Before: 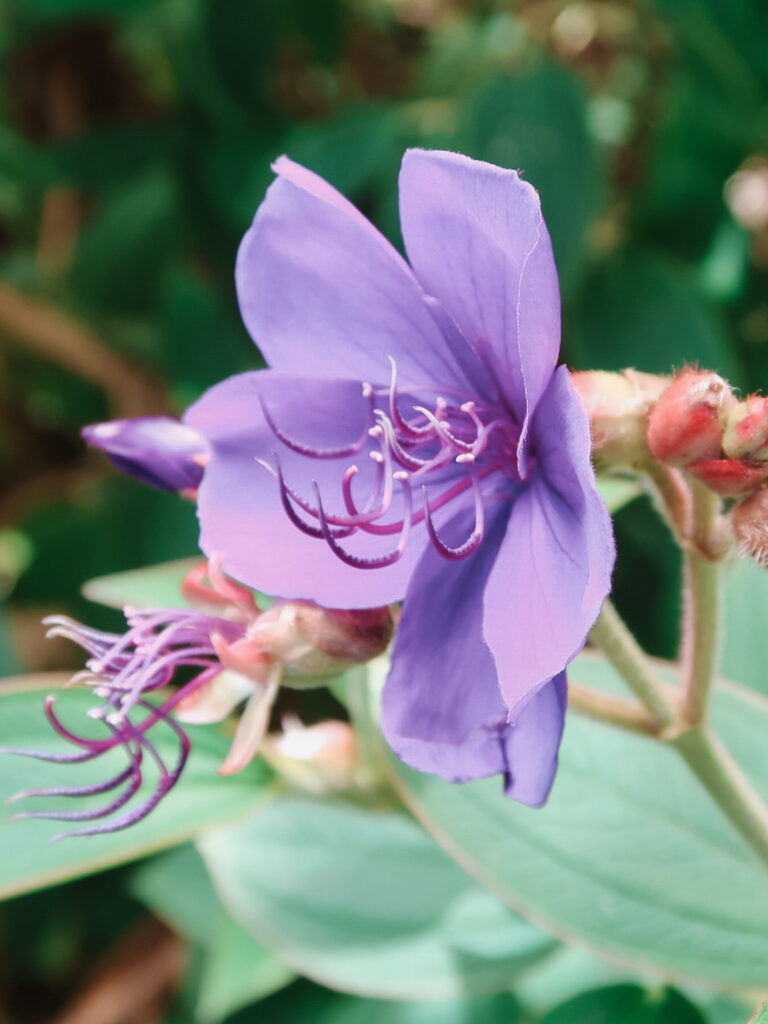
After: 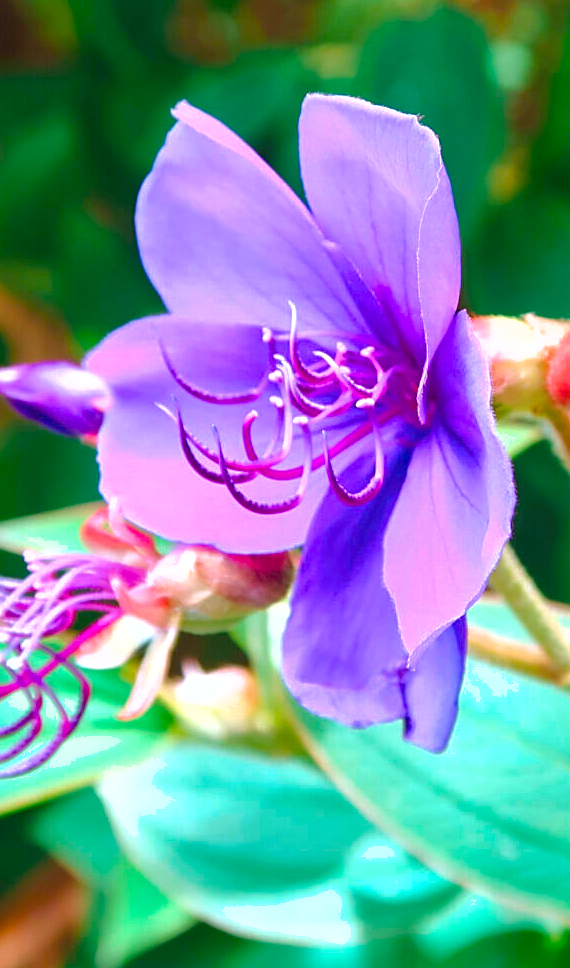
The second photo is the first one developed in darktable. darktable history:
shadows and highlights: on, module defaults
crop and rotate: left 13.146%, top 5.4%, right 12.565%
exposure: black level correction 0, exposure 0.702 EV, compensate highlight preservation false
sharpen: on, module defaults
color calibration: output R [0.999, 0.026, -0.11, 0], output G [-0.019, 1.037, -0.099, 0], output B [0.022, -0.023, 0.902, 0], illuminant as shot in camera, x 0.358, y 0.373, temperature 4628.91 K, saturation algorithm version 1 (2020)
tone equalizer: luminance estimator HSV value / RGB max
color balance rgb: global offset › hue 172.39°, linear chroma grading › global chroma 15.41%, perceptual saturation grading › global saturation 34.421%, global vibrance 20%
